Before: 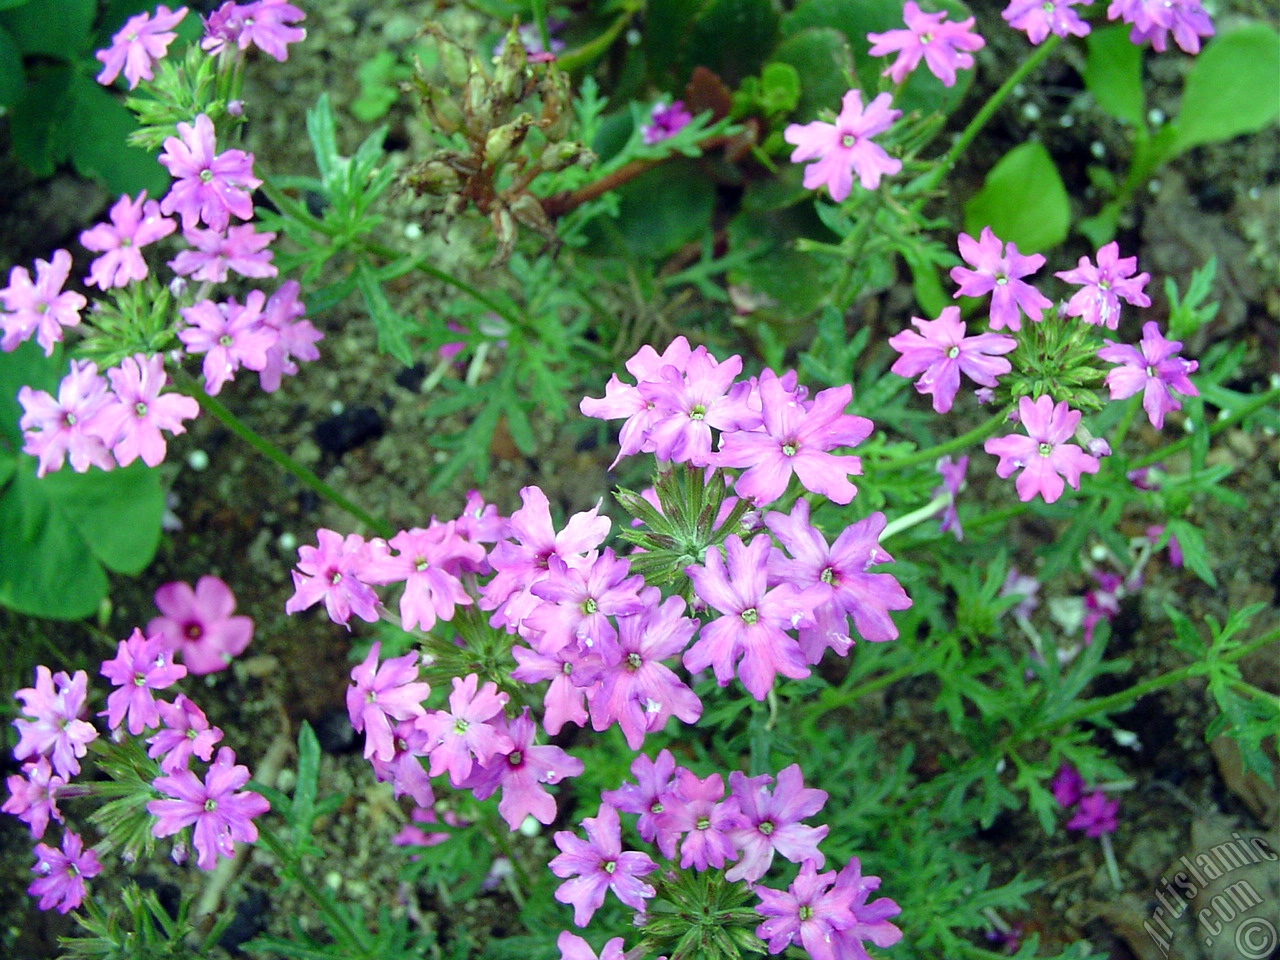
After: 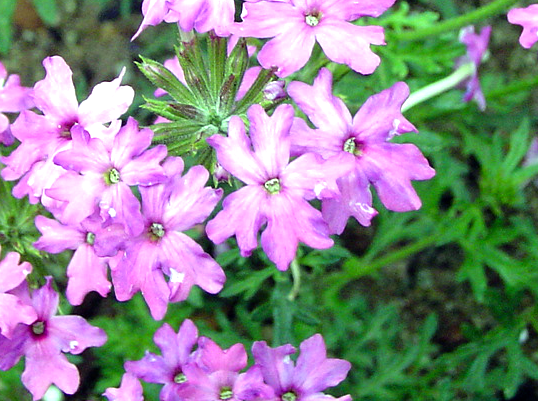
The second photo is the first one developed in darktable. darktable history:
color balance rgb: shadows lift › hue 85.54°, power › luminance -14.778%, perceptual saturation grading › global saturation 3.003%
exposure: black level correction 0.001, exposure 0.499 EV, compensate highlight preservation false
crop: left 37.27%, top 44.847%, right 20.69%, bottom 13.353%
shadows and highlights: radius 92.48, shadows -15, white point adjustment 0.29, highlights 31.9, compress 48.51%, soften with gaussian
